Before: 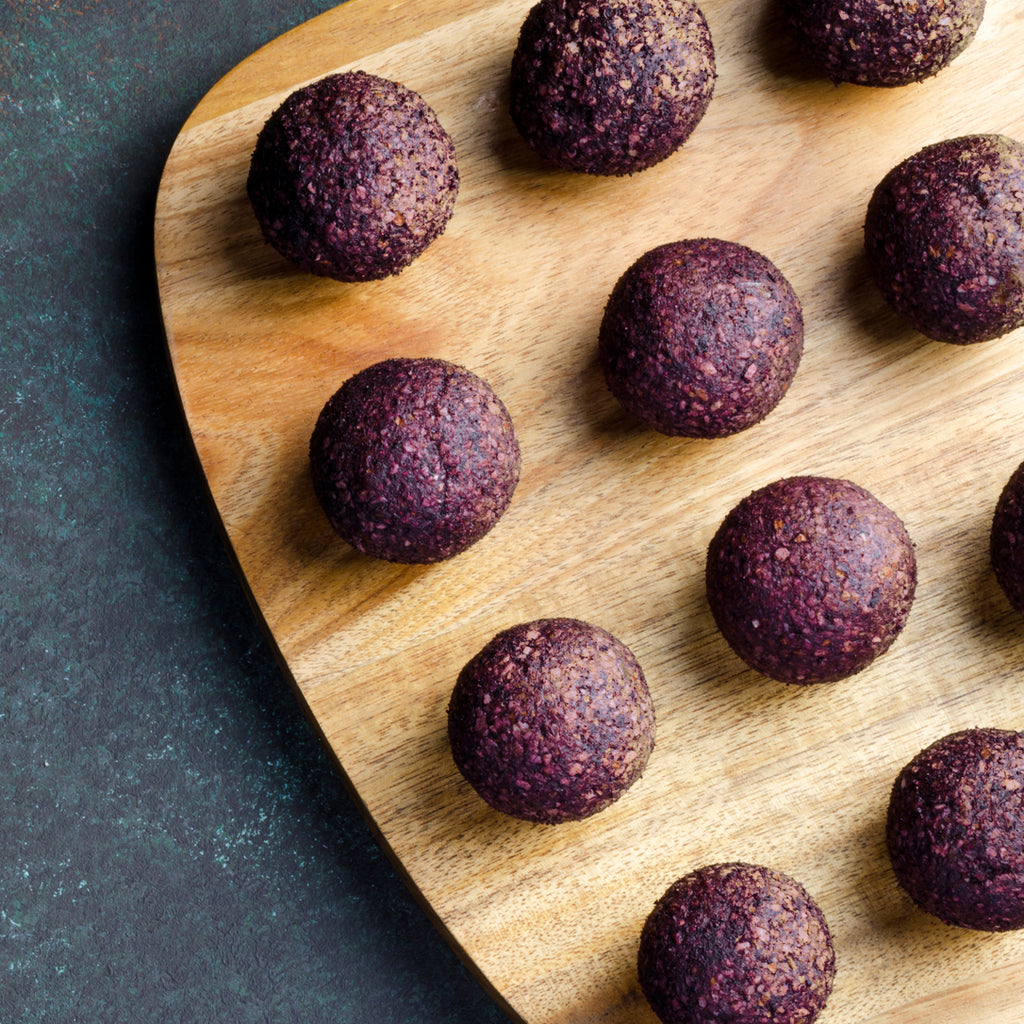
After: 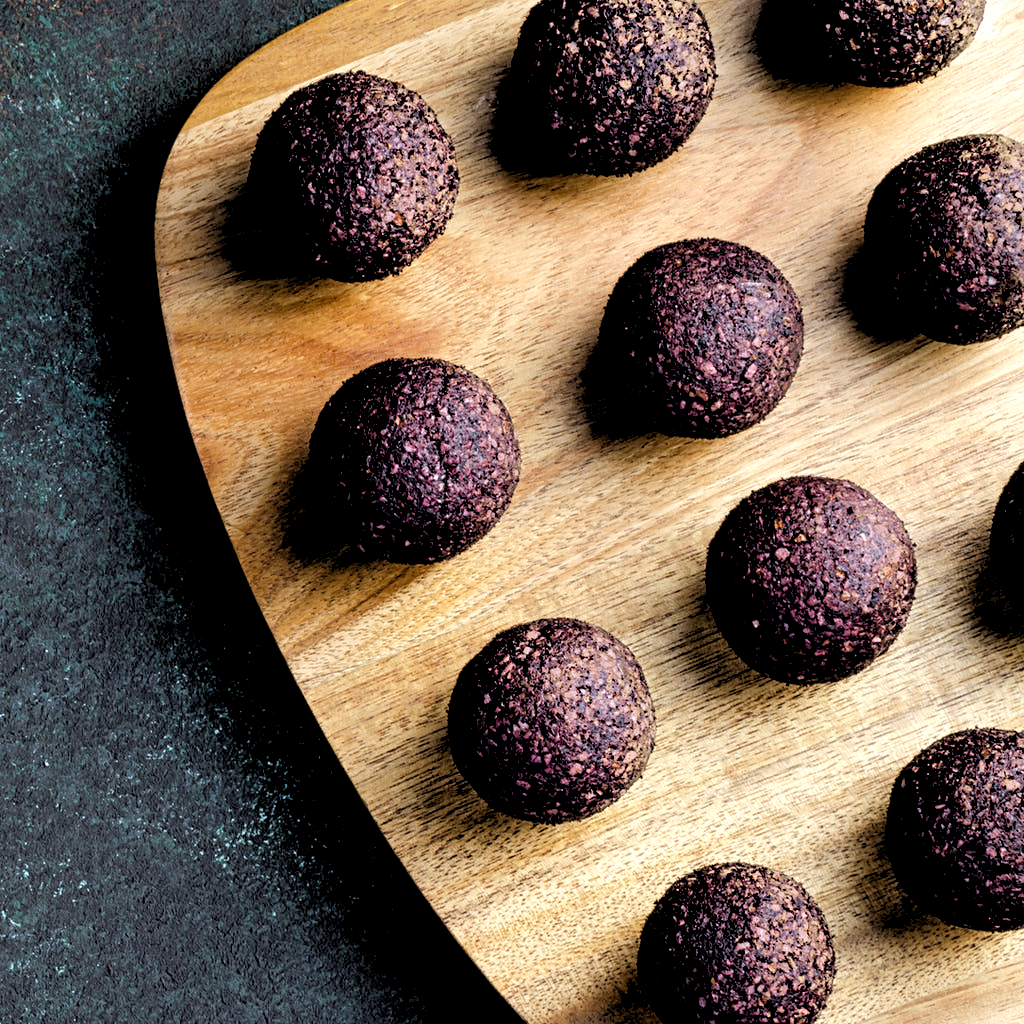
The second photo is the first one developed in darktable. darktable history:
rgb levels: levels [[0.034, 0.472, 0.904], [0, 0.5, 1], [0, 0.5, 1]]
contrast equalizer: y [[0.5, 0.5, 0.5, 0.539, 0.64, 0.611], [0.5 ×6], [0.5 ×6], [0 ×6], [0 ×6]]
